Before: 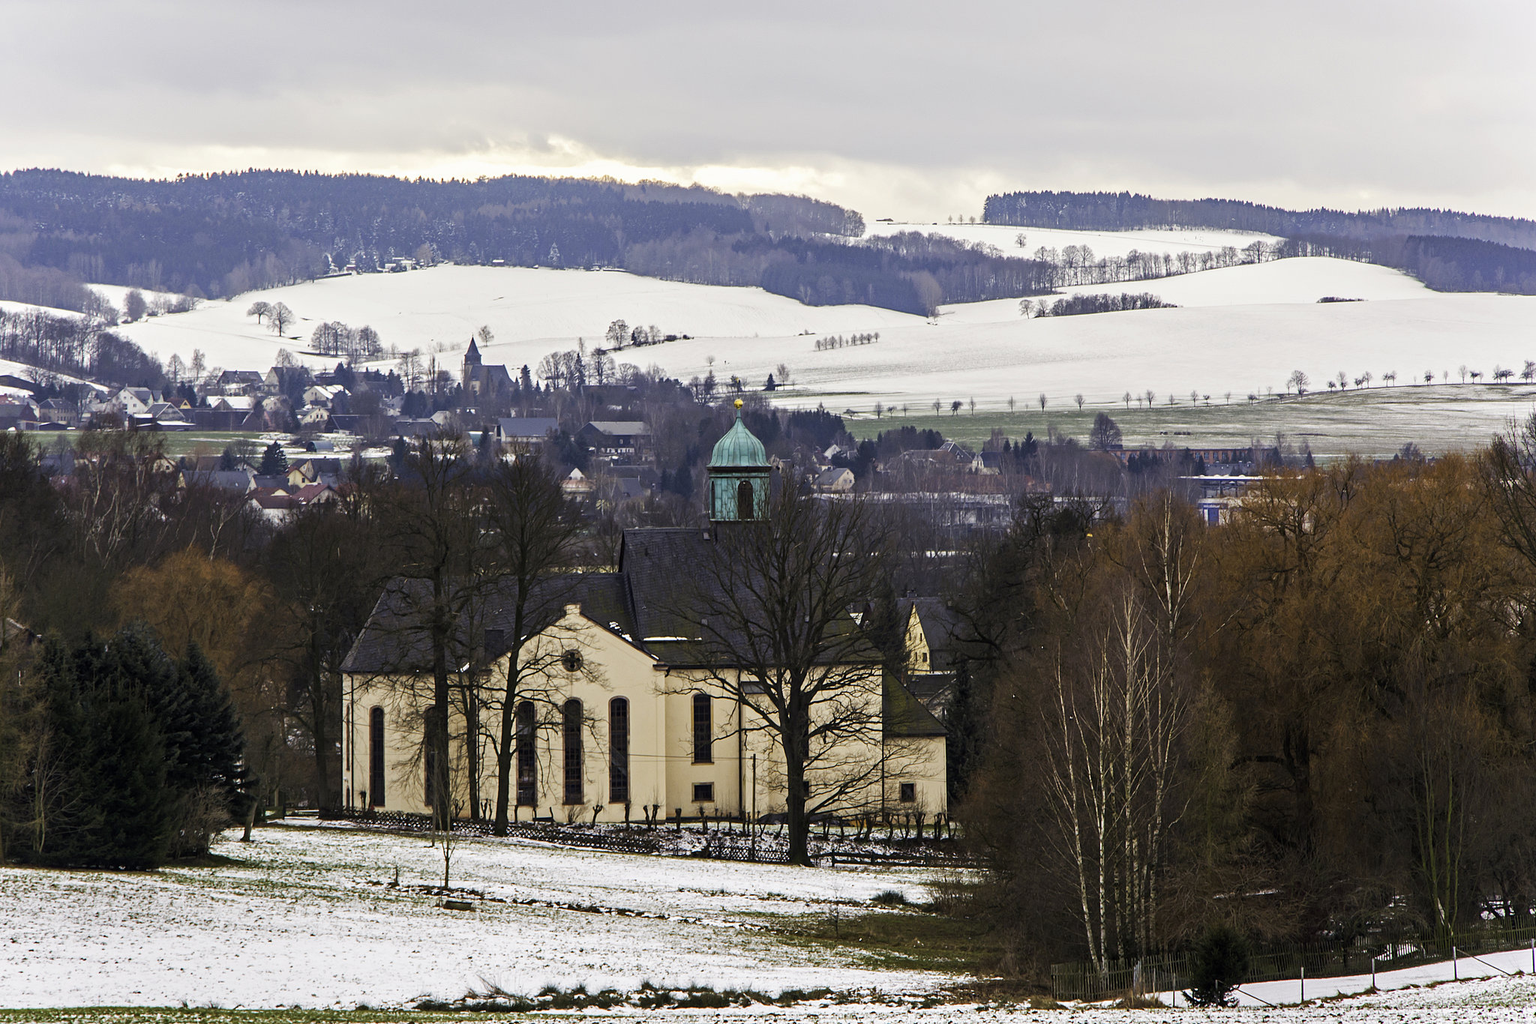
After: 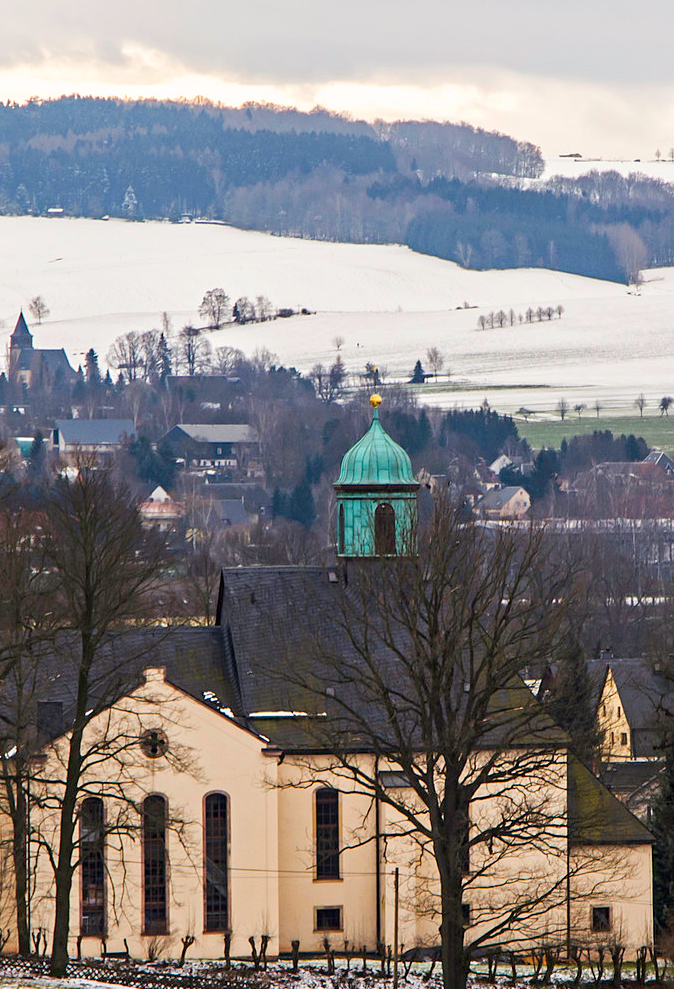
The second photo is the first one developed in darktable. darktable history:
crop and rotate: left 29.765%, top 10.171%, right 37.285%, bottom 17.421%
